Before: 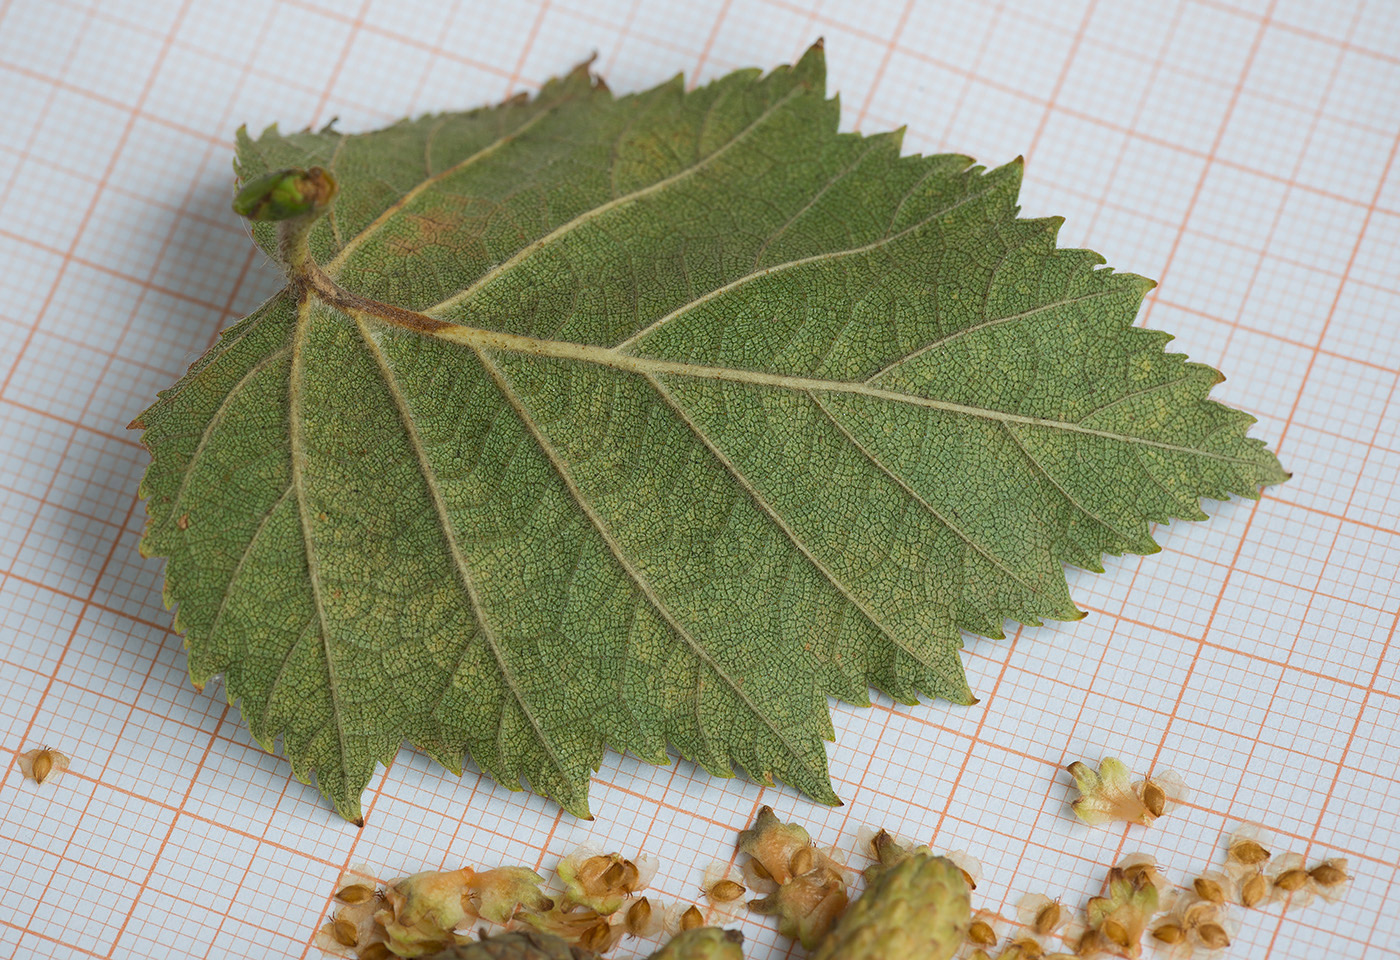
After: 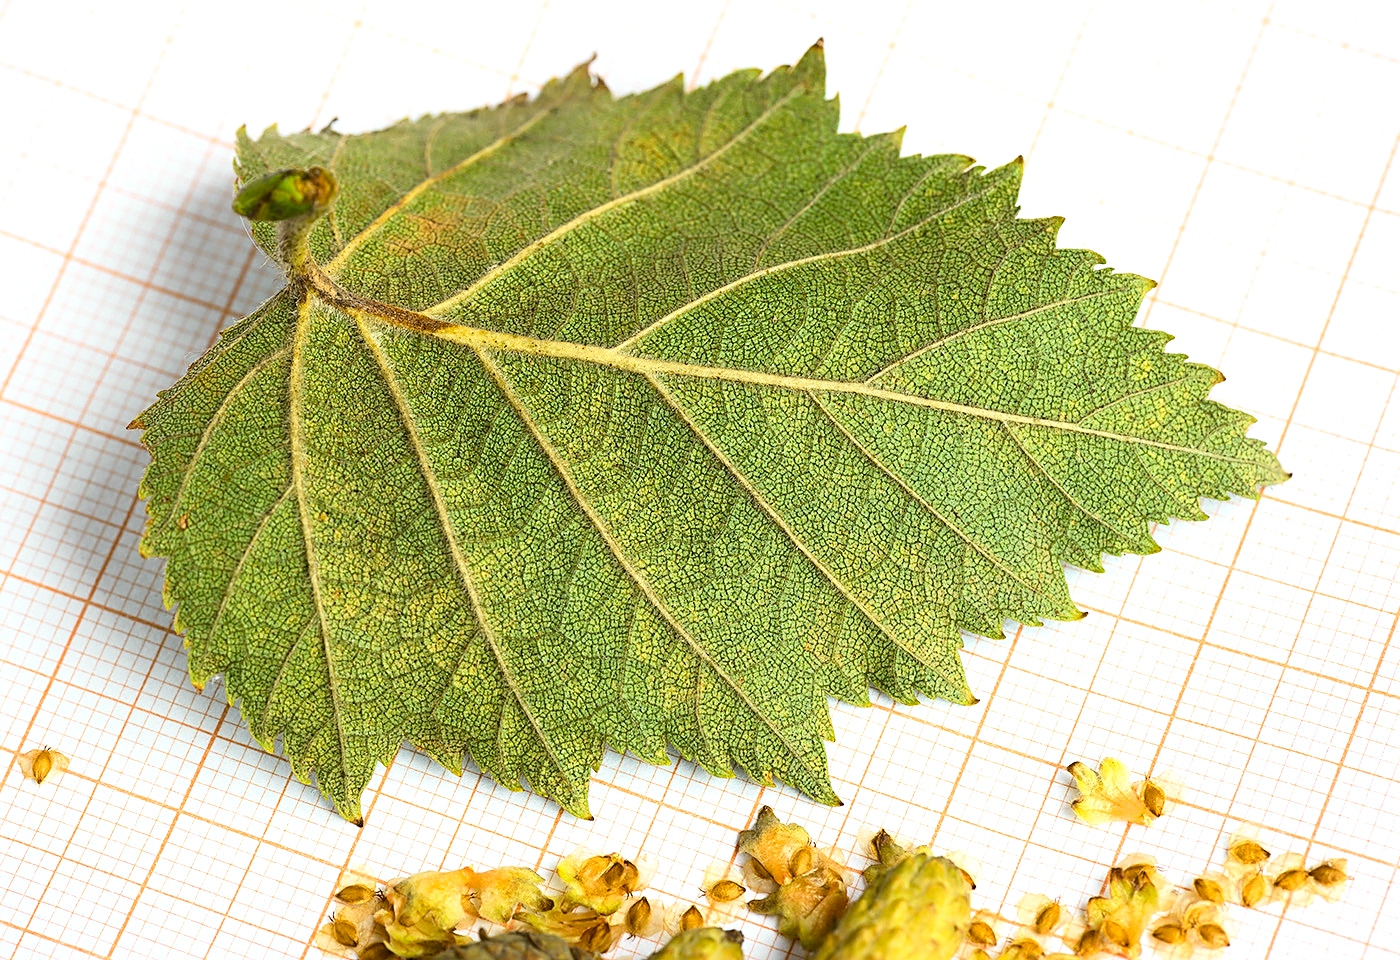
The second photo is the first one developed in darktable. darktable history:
contrast brightness saturation: contrast -0.089, brightness -0.044, saturation -0.114
levels: levels [0.062, 0.494, 0.925]
tone curve: curves: ch0 [(0, 0.008) (0.107, 0.083) (0.283, 0.287) (0.429, 0.51) (0.607, 0.739) (0.789, 0.893) (0.998, 0.978)]; ch1 [(0, 0) (0.323, 0.339) (0.438, 0.427) (0.478, 0.484) (0.502, 0.502) (0.527, 0.525) (0.571, 0.579) (0.608, 0.629) (0.669, 0.704) (0.859, 0.899) (1, 1)]; ch2 [(0, 0) (0.33, 0.347) (0.421, 0.456) (0.473, 0.498) (0.502, 0.504) (0.522, 0.524) (0.549, 0.567) (0.593, 0.626) (0.676, 0.724) (1, 1)], color space Lab, independent channels, preserve colors none
color balance rgb: perceptual saturation grading › global saturation 29.507%, global vibrance 9.324%
exposure: black level correction 0, exposure 0.499 EV, compensate highlight preservation false
sharpen: on, module defaults
tone equalizer: edges refinement/feathering 500, mask exposure compensation -1.57 EV, preserve details guided filter
